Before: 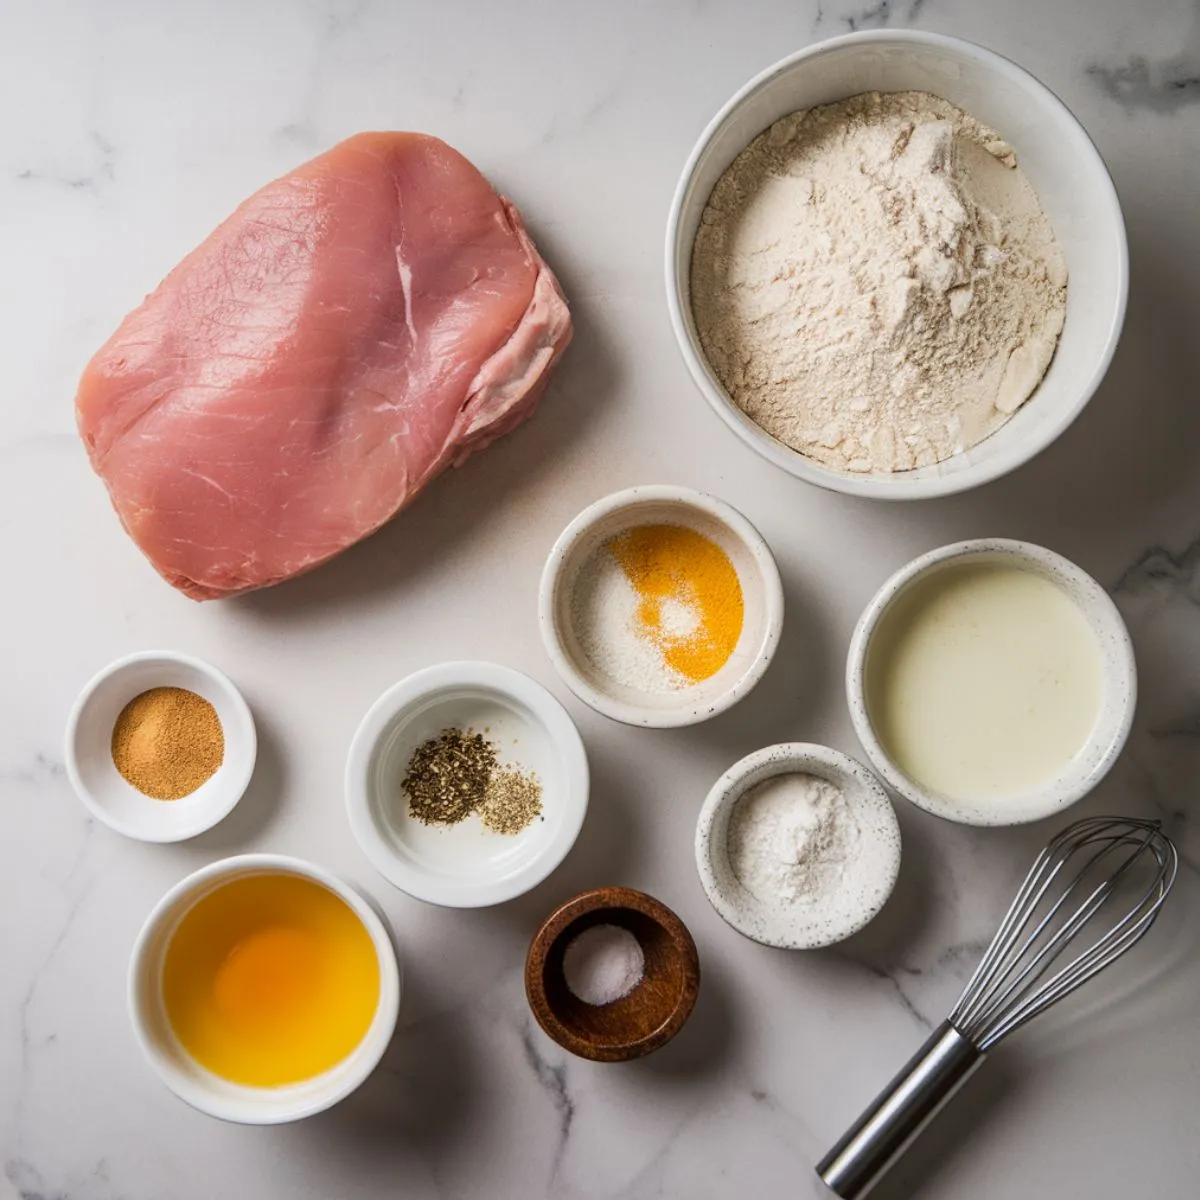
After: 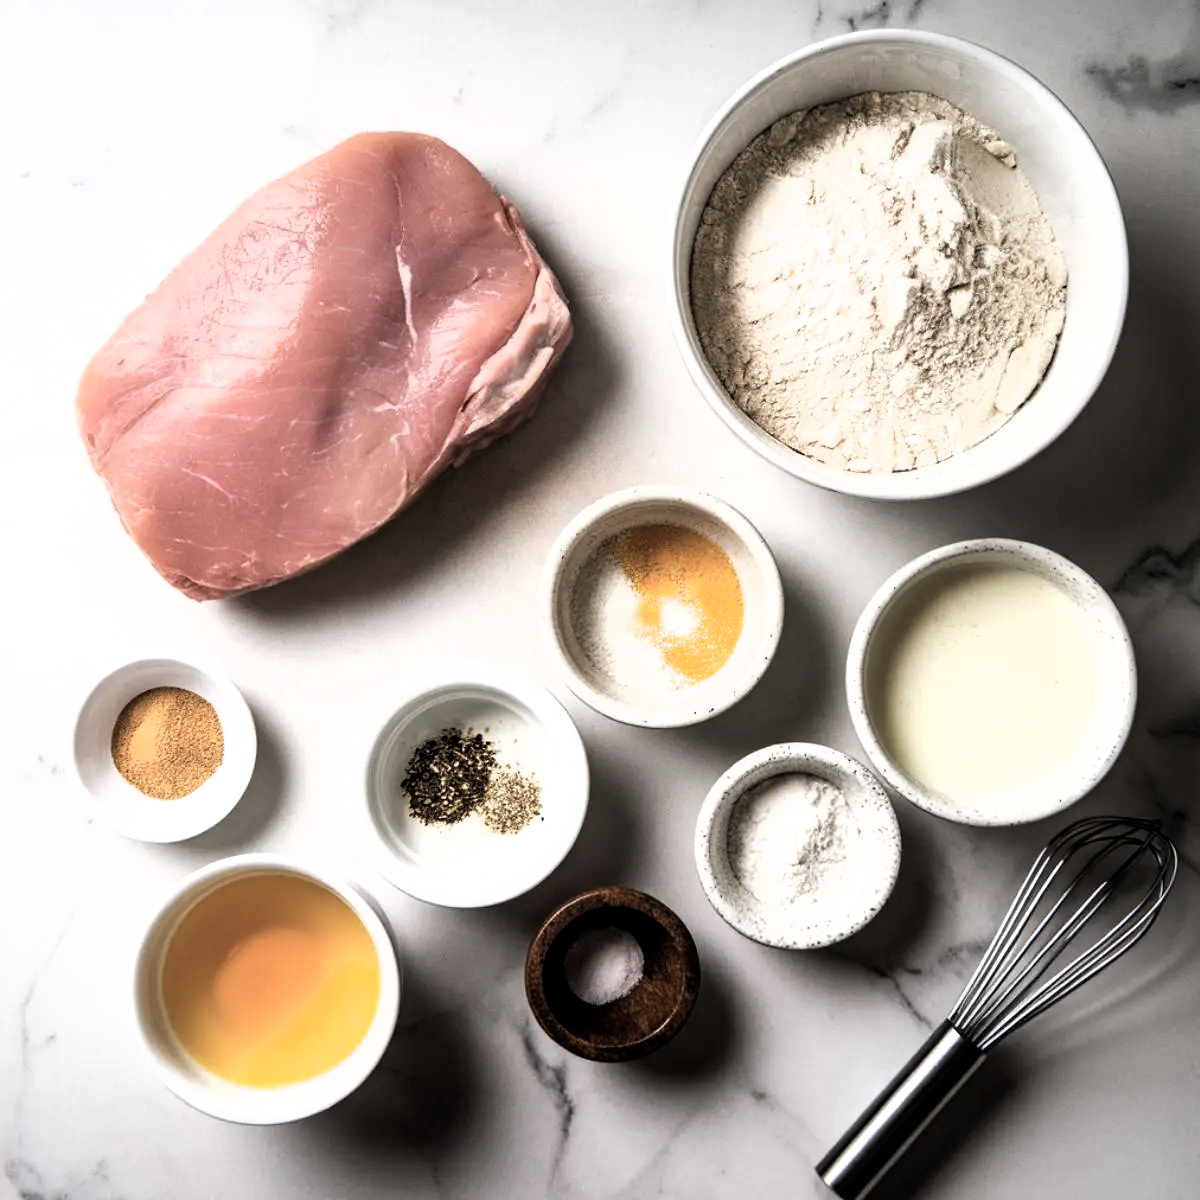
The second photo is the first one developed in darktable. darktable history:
filmic rgb: black relative exposure -8.2 EV, white relative exposure 2.2 EV, threshold 3 EV, hardness 7.11, latitude 85.74%, contrast 1.696, highlights saturation mix -4%, shadows ↔ highlights balance -2.69%, color science v5 (2021), contrast in shadows safe, contrast in highlights safe, enable highlight reconstruction true
color correction: saturation 0.8
